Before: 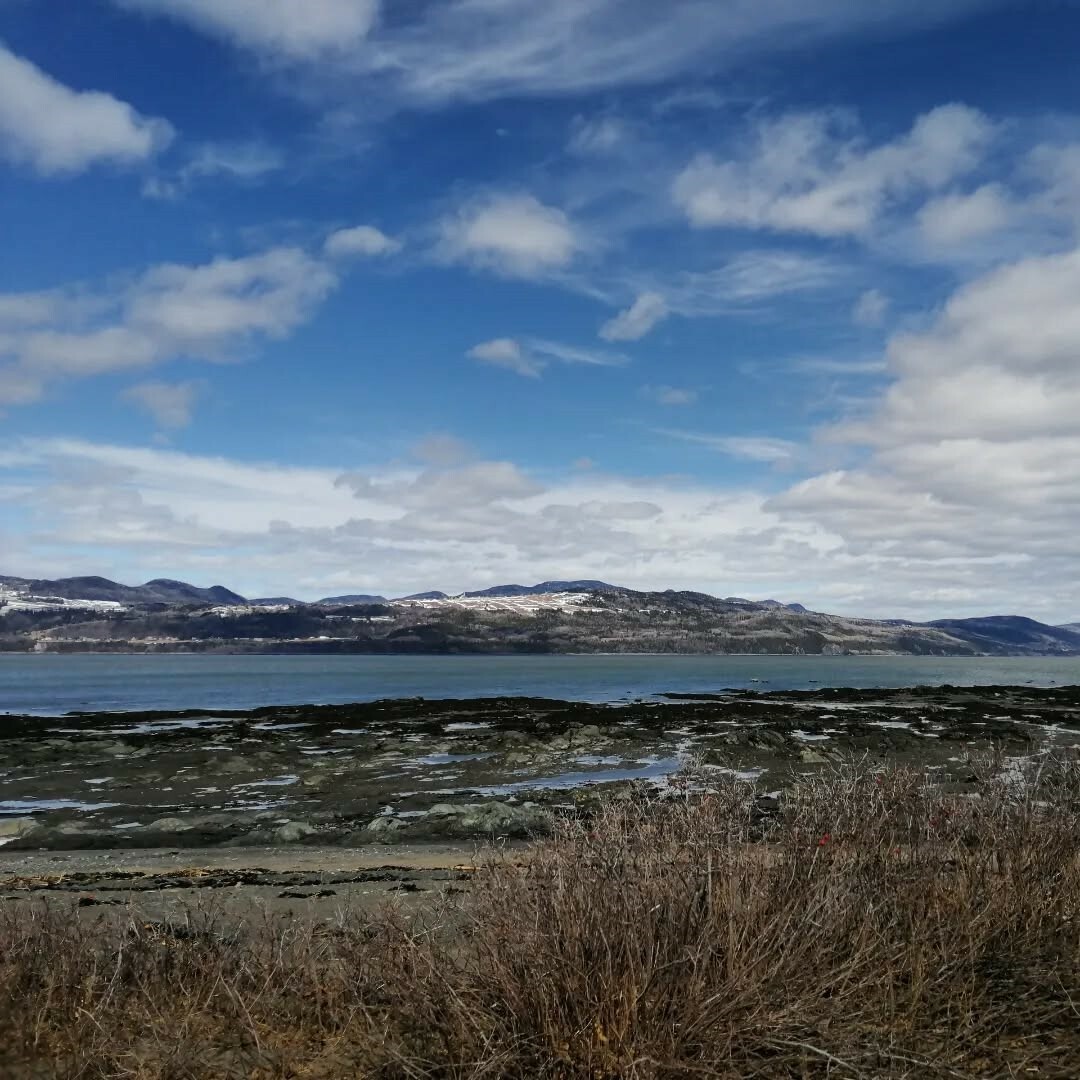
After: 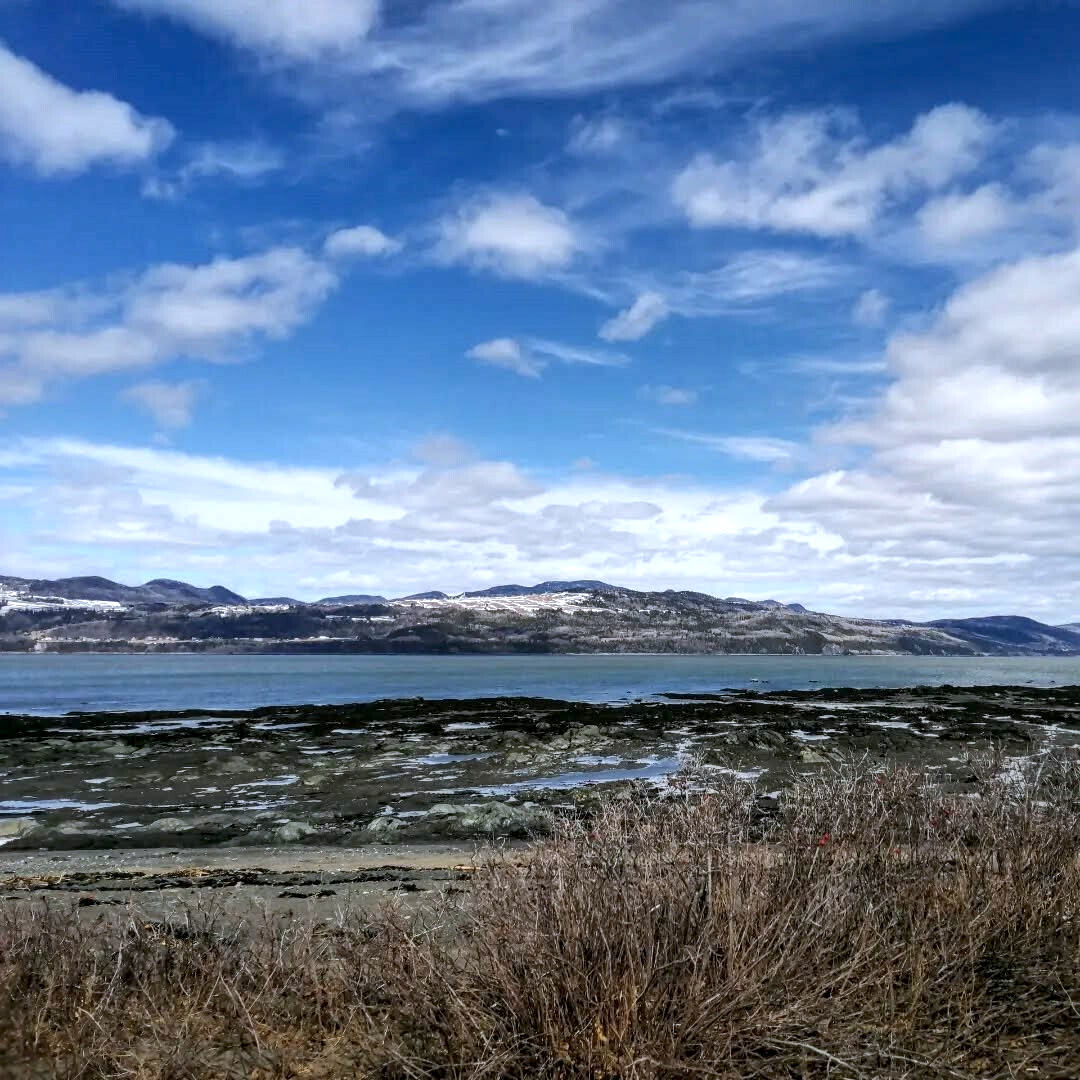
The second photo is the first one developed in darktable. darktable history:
exposure: black level correction 0.001, exposure 0.499 EV, compensate highlight preservation false
color calibration: illuminant as shot in camera, x 0.358, y 0.373, temperature 4628.91 K
local contrast: detail 130%
